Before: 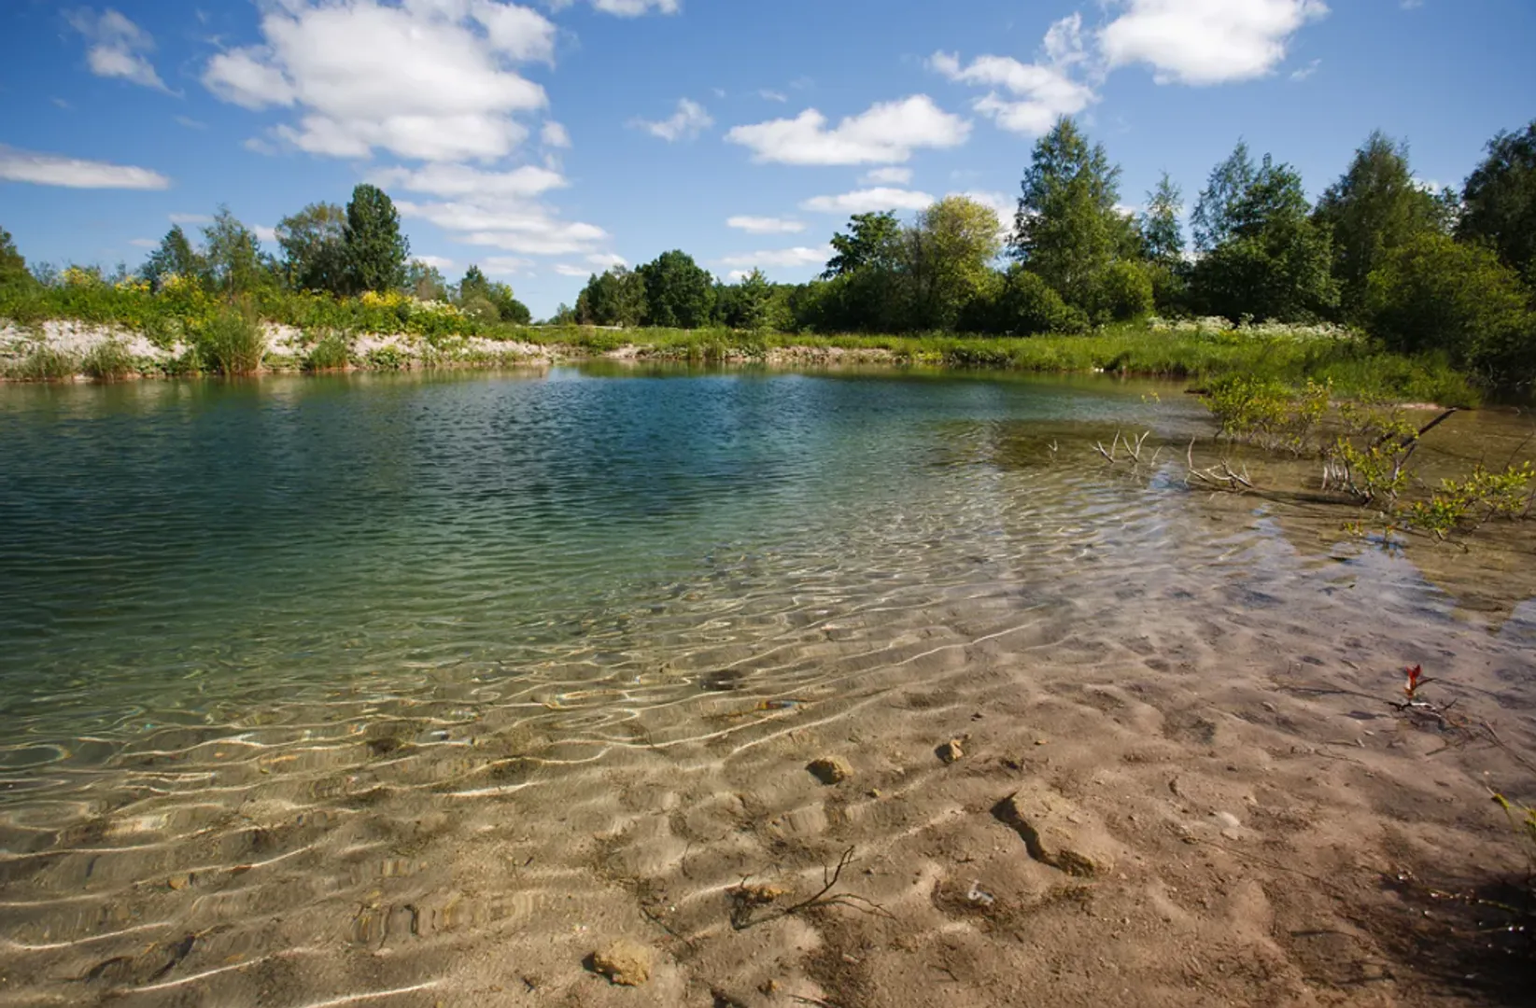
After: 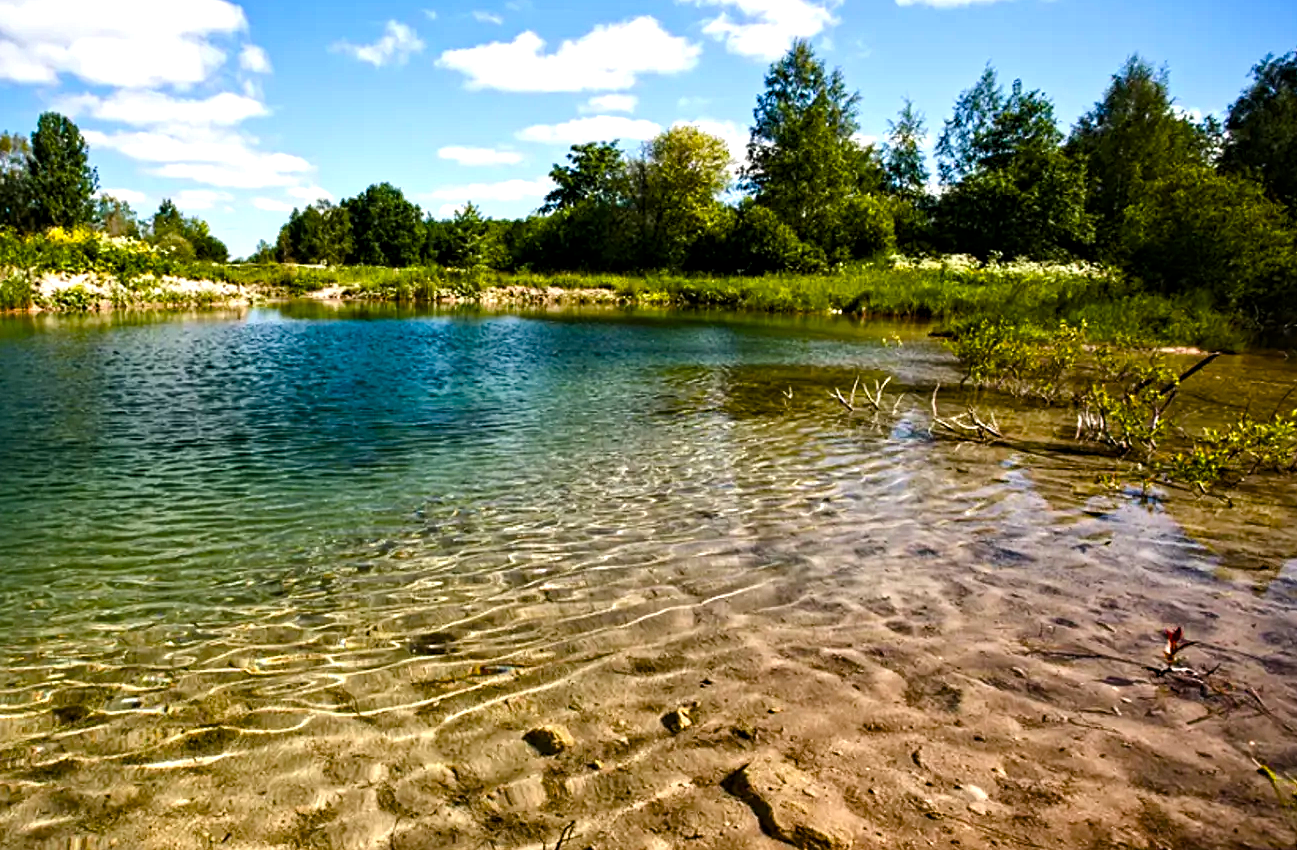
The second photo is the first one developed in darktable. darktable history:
crop and rotate: left 20.74%, top 7.912%, right 0.375%, bottom 13.378%
tone equalizer: -8 EV -0.75 EV, -7 EV -0.7 EV, -6 EV -0.6 EV, -5 EV -0.4 EV, -3 EV 0.4 EV, -2 EV 0.6 EV, -1 EV 0.7 EV, +0 EV 0.75 EV, edges refinement/feathering 500, mask exposure compensation -1.57 EV, preserve details no
color balance rgb: perceptual saturation grading › global saturation 20%, perceptual saturation grading › highlights -25%, perceptual saturation grading › shadows 25%, global vibrance 50%
contrast equalizer: octaves 7, y [[0.502, 0.517, 0.543, 0.576, 0.611, 0.631], [0.5 ×6], [0.5 ×6], [0 ×6], [0 ×6]]
